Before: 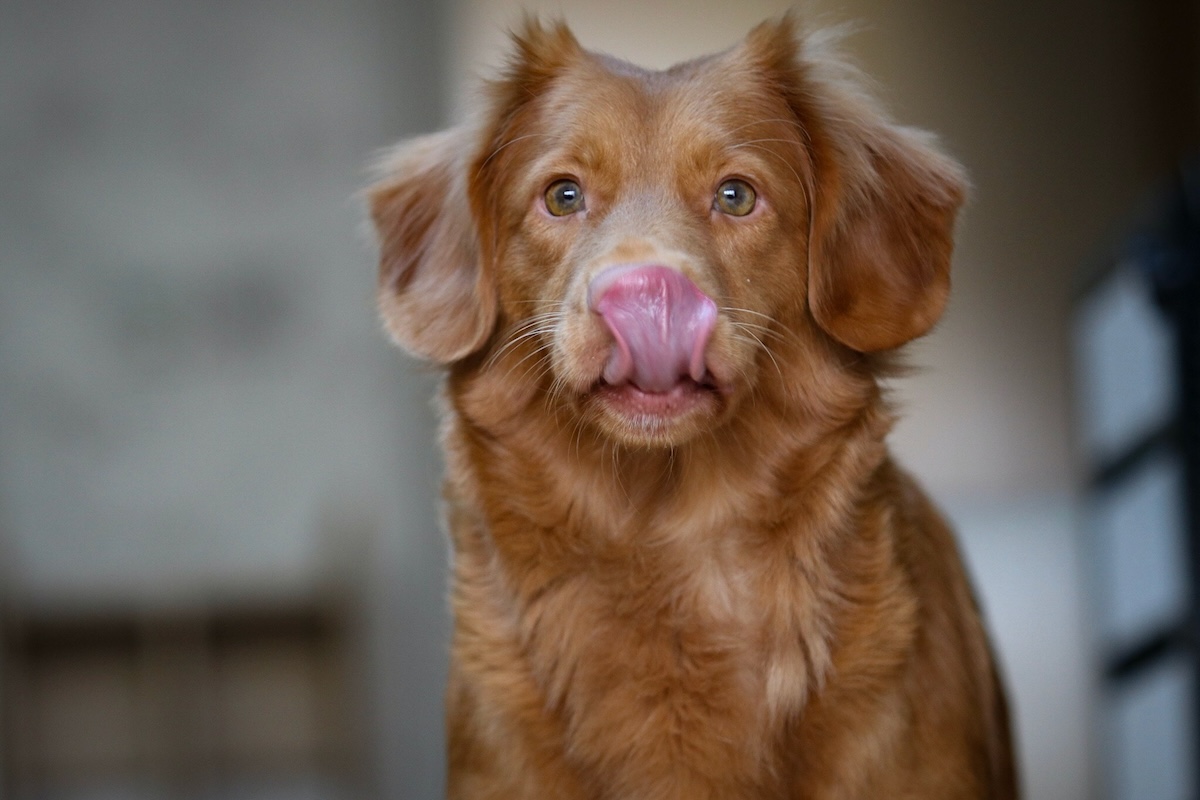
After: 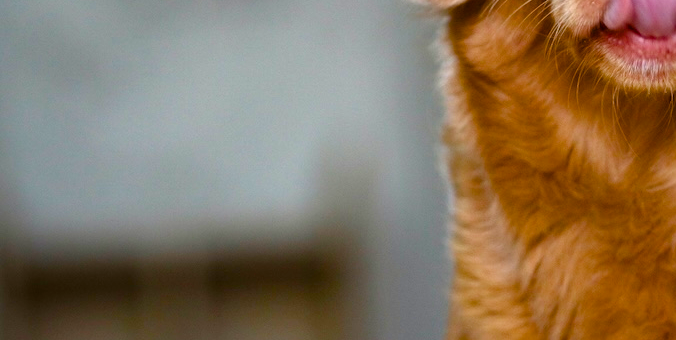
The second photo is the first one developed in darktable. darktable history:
tone equalizer: on, module defaults
color balance rgb: linear chroma grading › shadows -2.2%, linear chroma grading › highlights -15%, linear chroma grading › global chroma -10%, linear chroma grading › mid-tones -10%, perceptual saturation grading › global saturation 45%, perceptual saturation grading › highlights -50%, perceptual saturation grading › shadows 30%, perceptual brilliance grading › global brilliance 18%, global vibrance 45%
crop: top 44.483%, right 43.593%, bottom 12.892%
local contrast: mode bilateral grid, contrast 15, coarseness 36, detail 105%, midtone range 0.2
